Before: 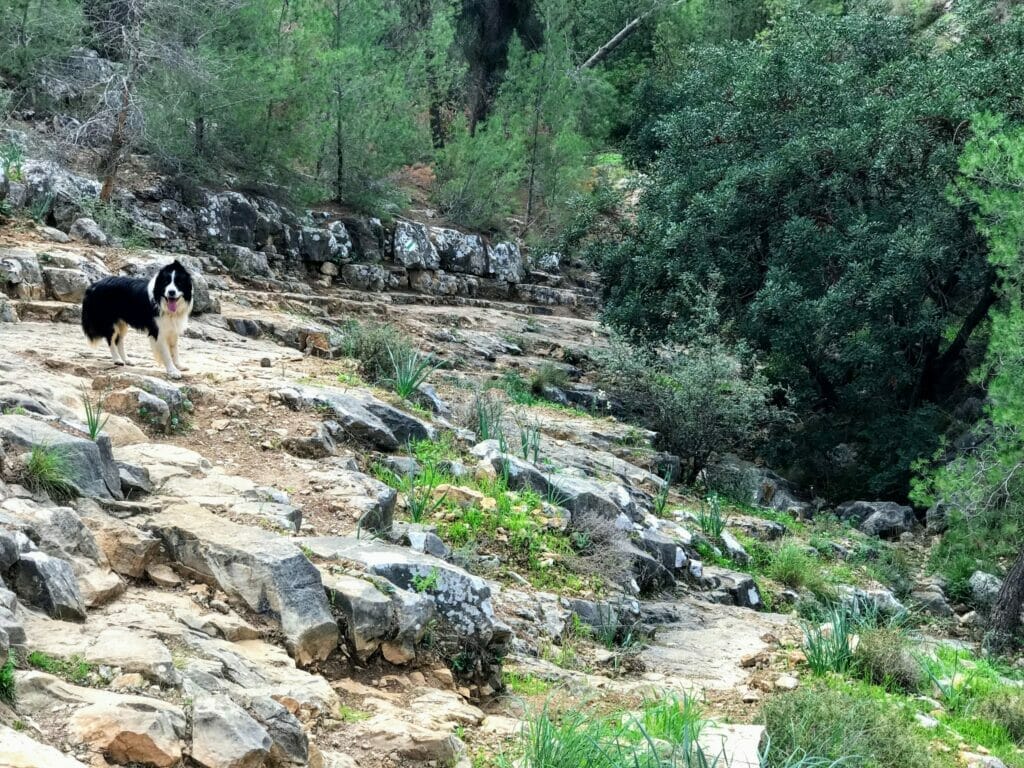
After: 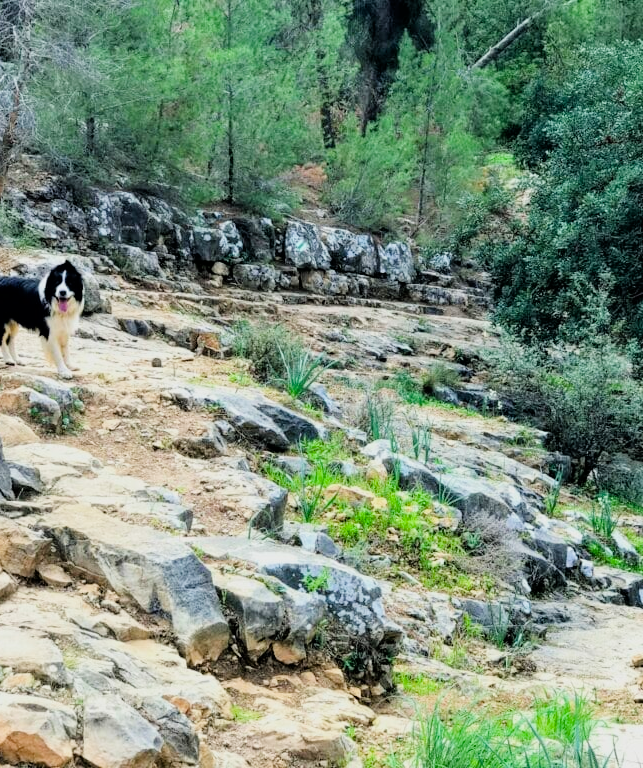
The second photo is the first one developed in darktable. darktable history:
crop: left 10.678%, right 26.497%
exposure: exposure 0.609 EV, compensate highlight preservation false
filmic rgb: black relative exposure -7.75 EV, white relative exposure 4.42 EV, hardness 3.76, latitude 37.14%, contrast 0.982, highlights saturation mix 9.41%, shadows ↔ highlights balance 3.96%
color balance rgb: shadows lift › luminance -9.672%, linear chroma grading › global chroma 15.434%, perceptual saturation grading › global saturation 0.357%, global vibrance 20%
